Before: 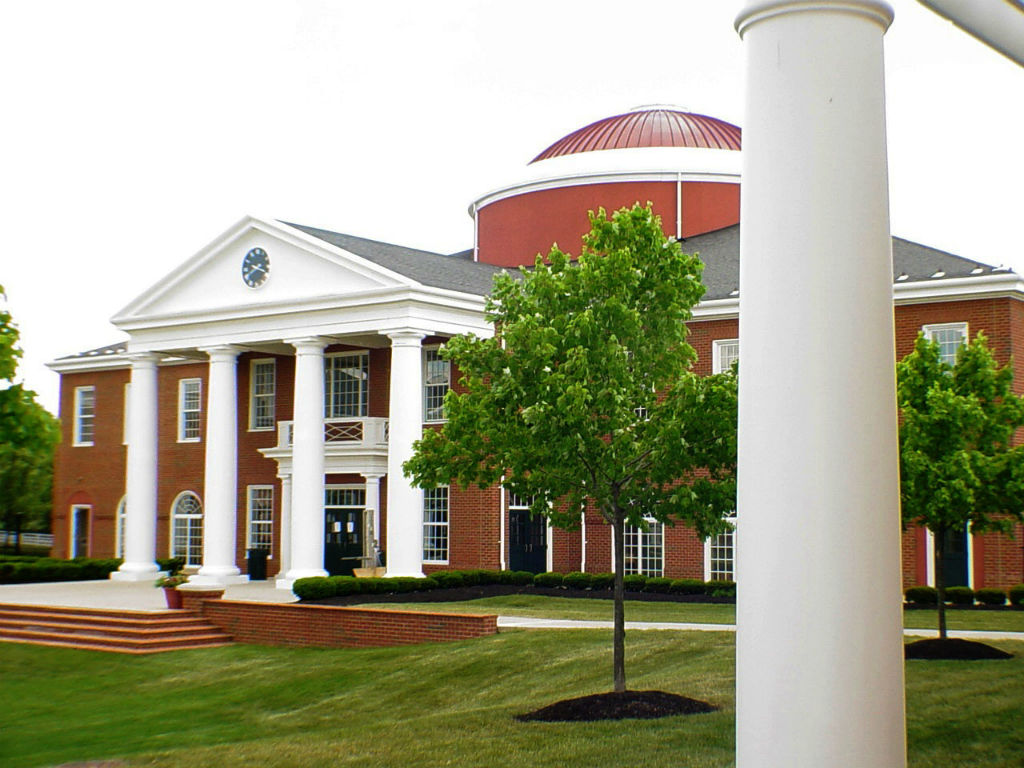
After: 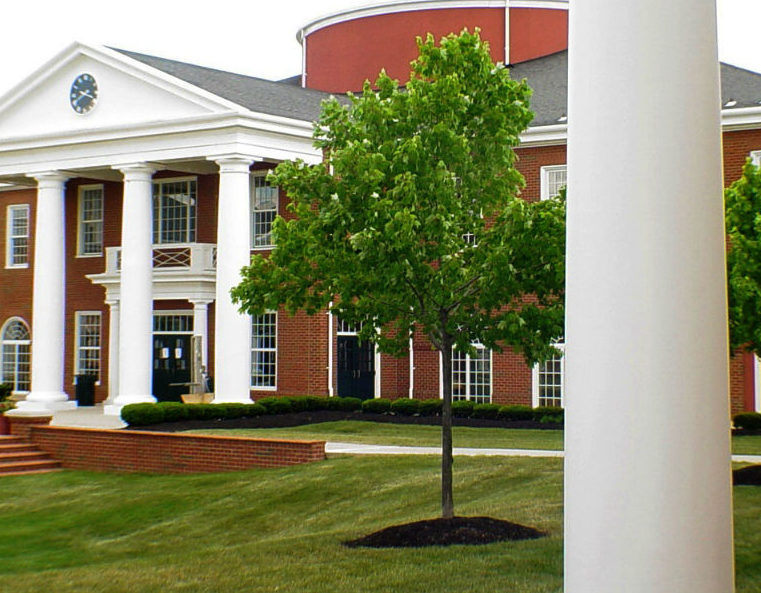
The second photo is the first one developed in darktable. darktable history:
crop: left 16.829%, top 22.691%, right 8.806%
